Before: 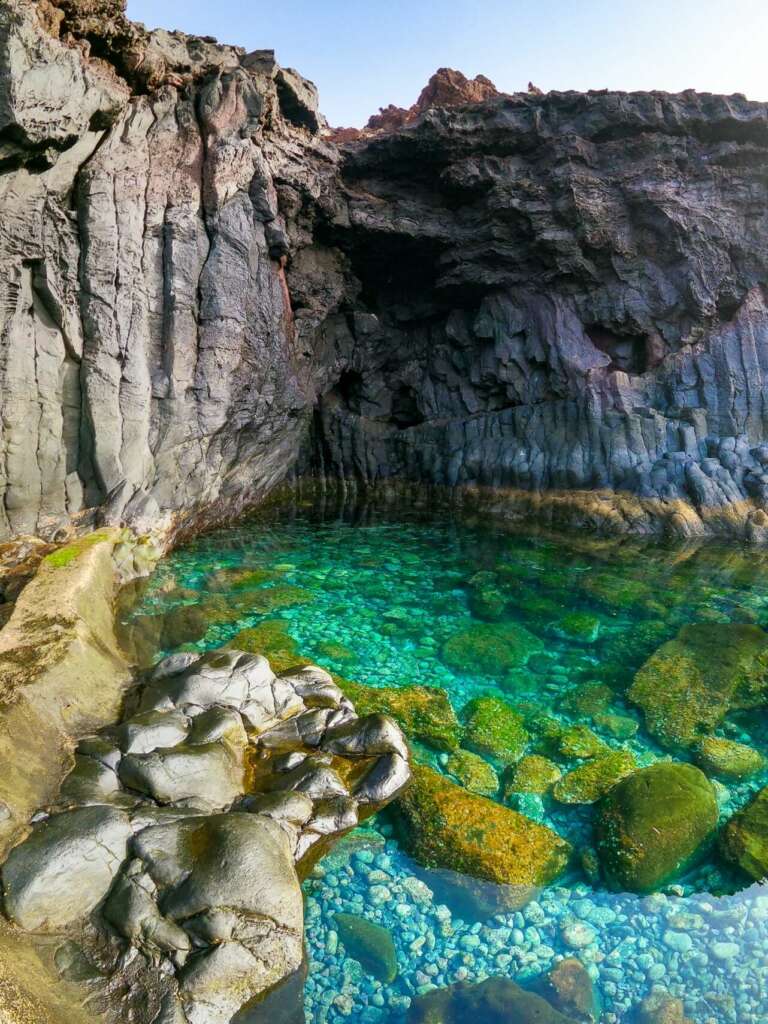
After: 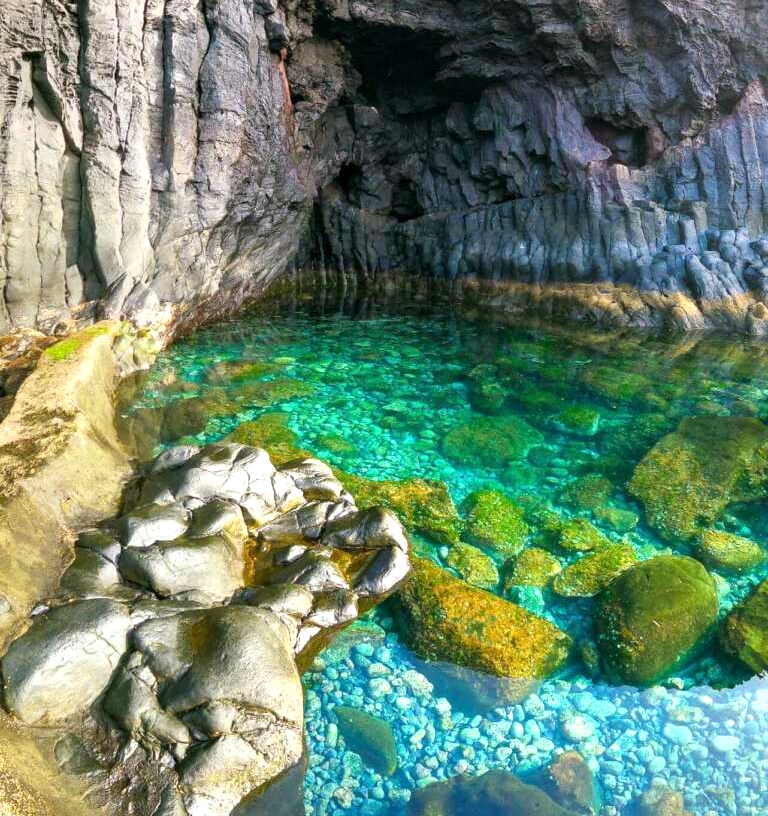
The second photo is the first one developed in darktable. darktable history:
crop and rotate: top 20.296%
exposure: exposure 0.582 EV, compensate highlight preservation false
